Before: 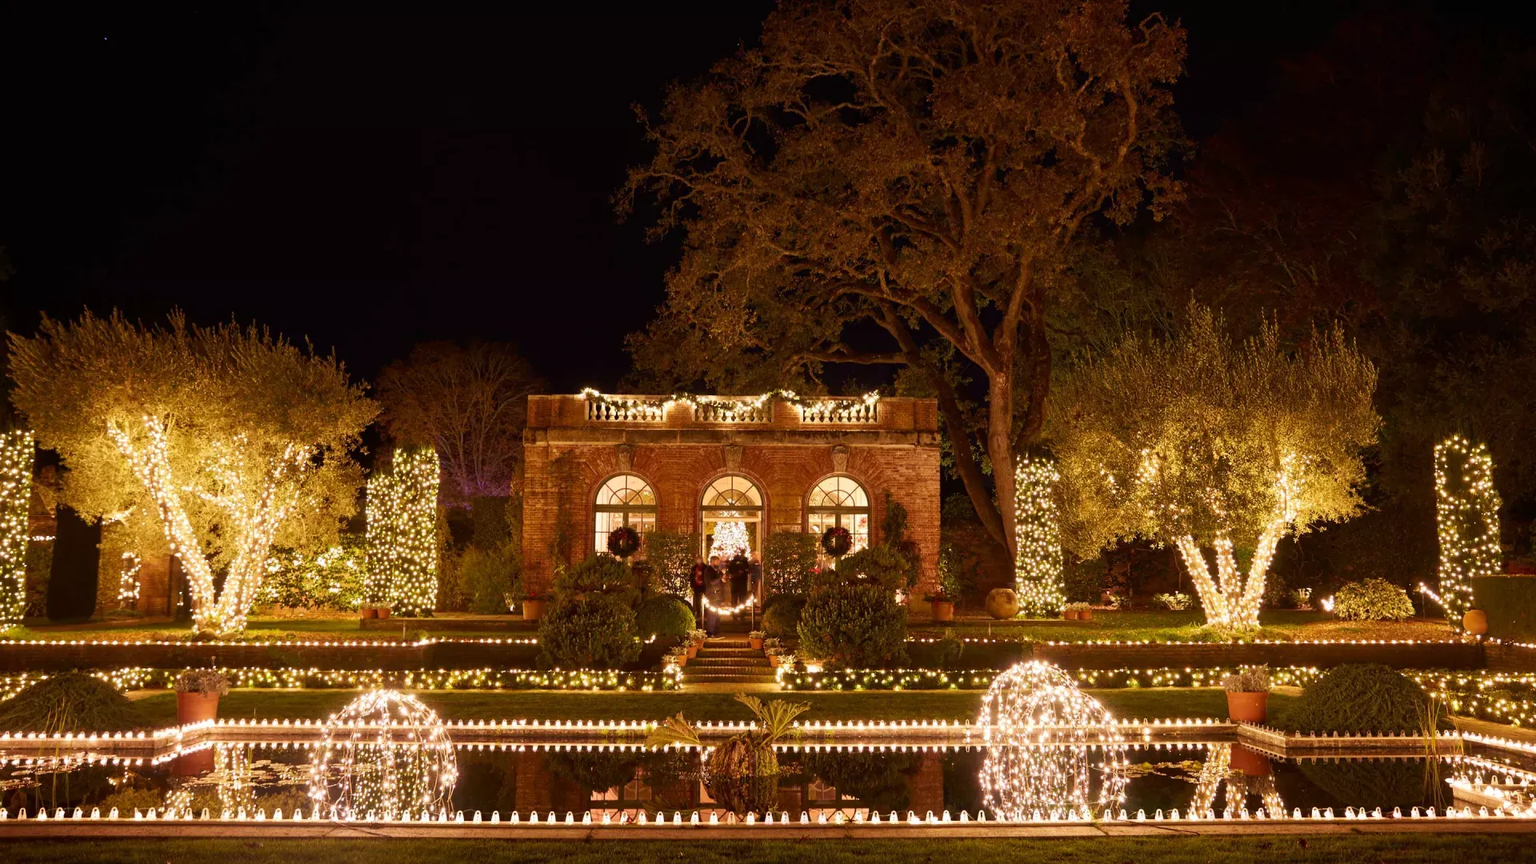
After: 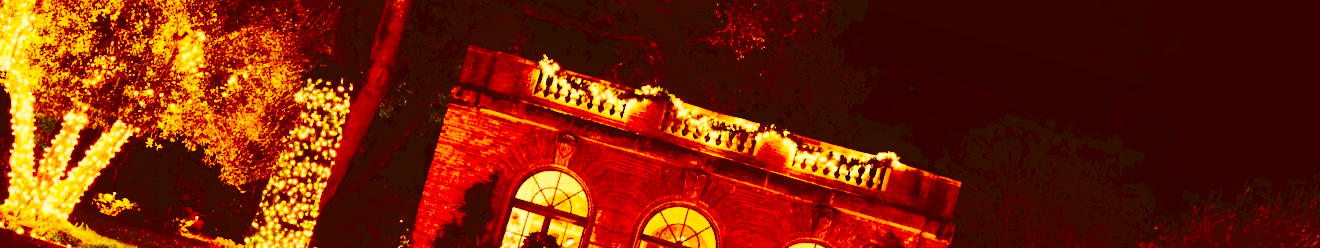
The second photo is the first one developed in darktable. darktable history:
crop and rotate: angle 16.12°, top 30.835%, bottom 35.653%
contrast brightness saturation: contrast 0.26, brightness 0.02, saturation 0.87
tone curve: curves: ch0 [(0, 0) (0.003, 0.084) (0.011, 0.084) (0.025, 0.084) (0.044, 0.084) (0.069, 0.085) (0.1, 0.09) (0.136, 0.1) (0.177, 0.119) (0.224, 0.144) (0.277, 0.205) (0.335, 0.298) (0.399, 0.417) (0.468, 0.525) (0.543, 0.631) (0.623, 0.72) (0.709, 0.8) (0.801, 0.867) (0.898, 0.934) (1, 1)], preserve colors none
color correction: highlights a* 1.12, highlights b* 24.26, shadows a* 15.58, shadows b* 24.26
